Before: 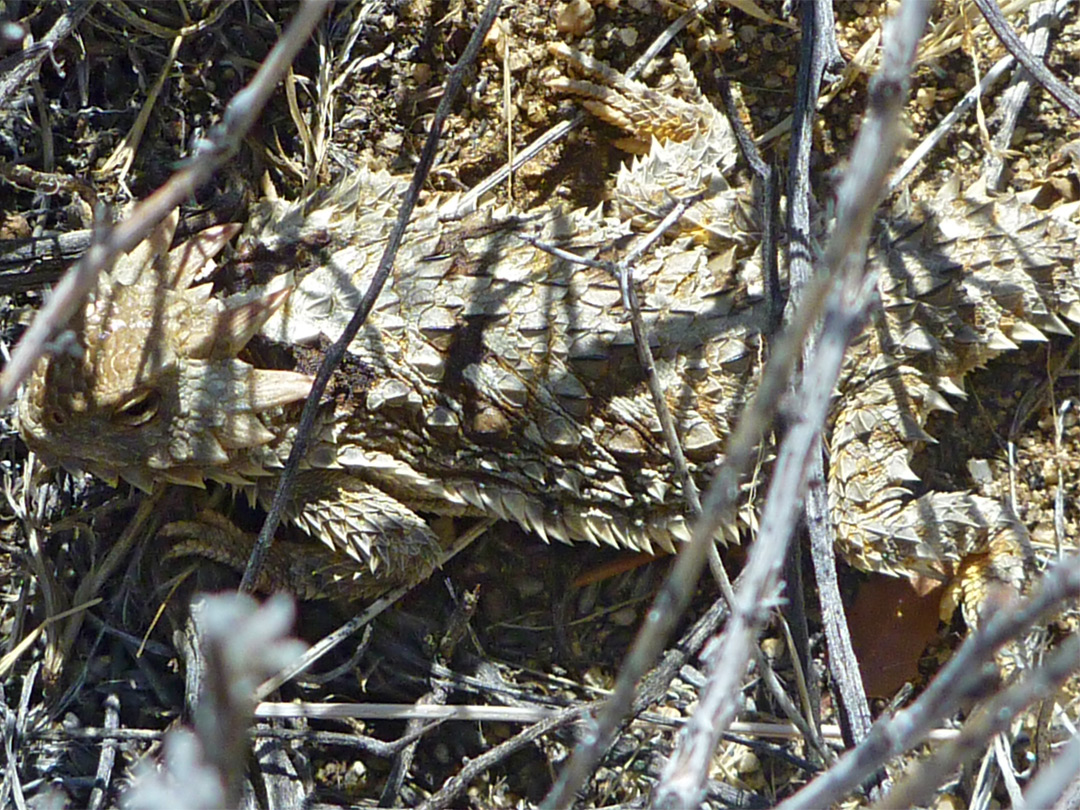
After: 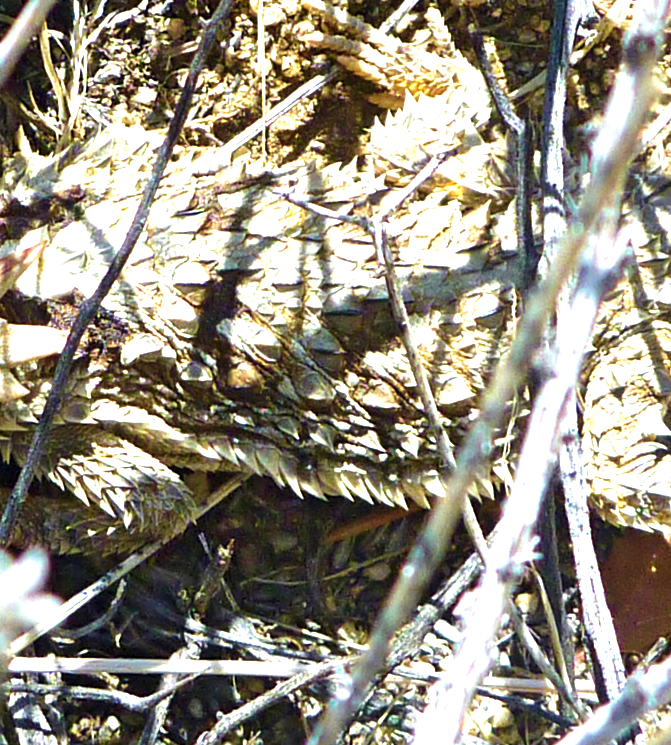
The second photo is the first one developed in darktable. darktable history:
crop and rotate: left 22.88%, top 5.62%, right 14.985%, bottom 2.311%
levels: levels [0.012, 0.367, 0.697]
velvia: strength 45%
